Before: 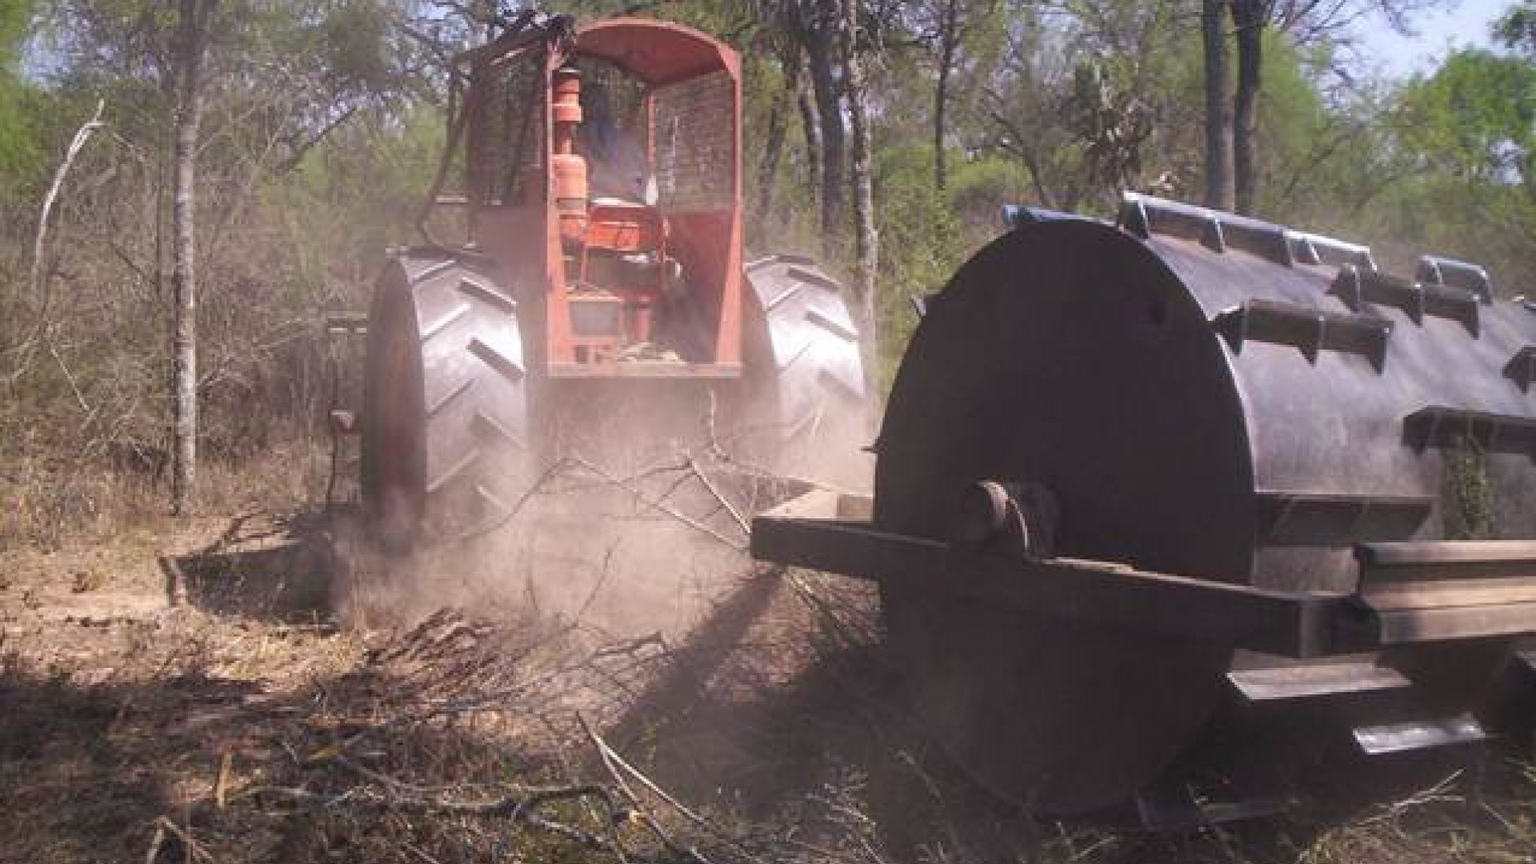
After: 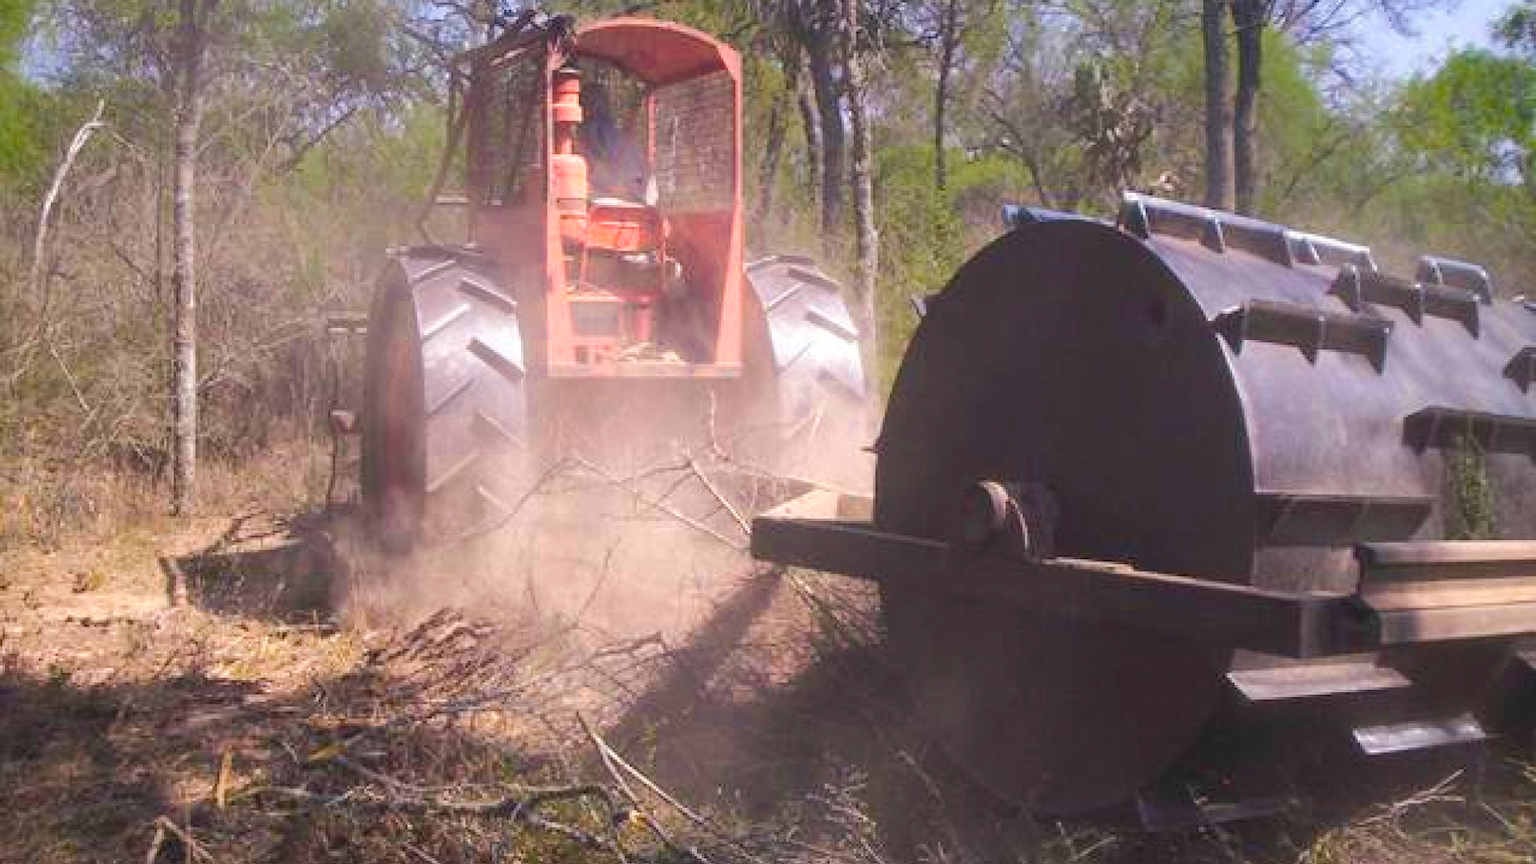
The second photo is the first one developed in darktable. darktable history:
color zones: curves: ch0 [(0, 0.465) (0.092, 0.596) (0.289, 0.464) (0.429, 0.453) (0.571, 0.464) (0.714, 0.455) (0.857, 0.462) (1, 0.465)]
color balance rgb: perceptual saturation grading › global saturation 25%, perceptual brilliance grading › mid-tones 10%, perceptual brilliance grading › shadows 15%, global vibrance 20%
